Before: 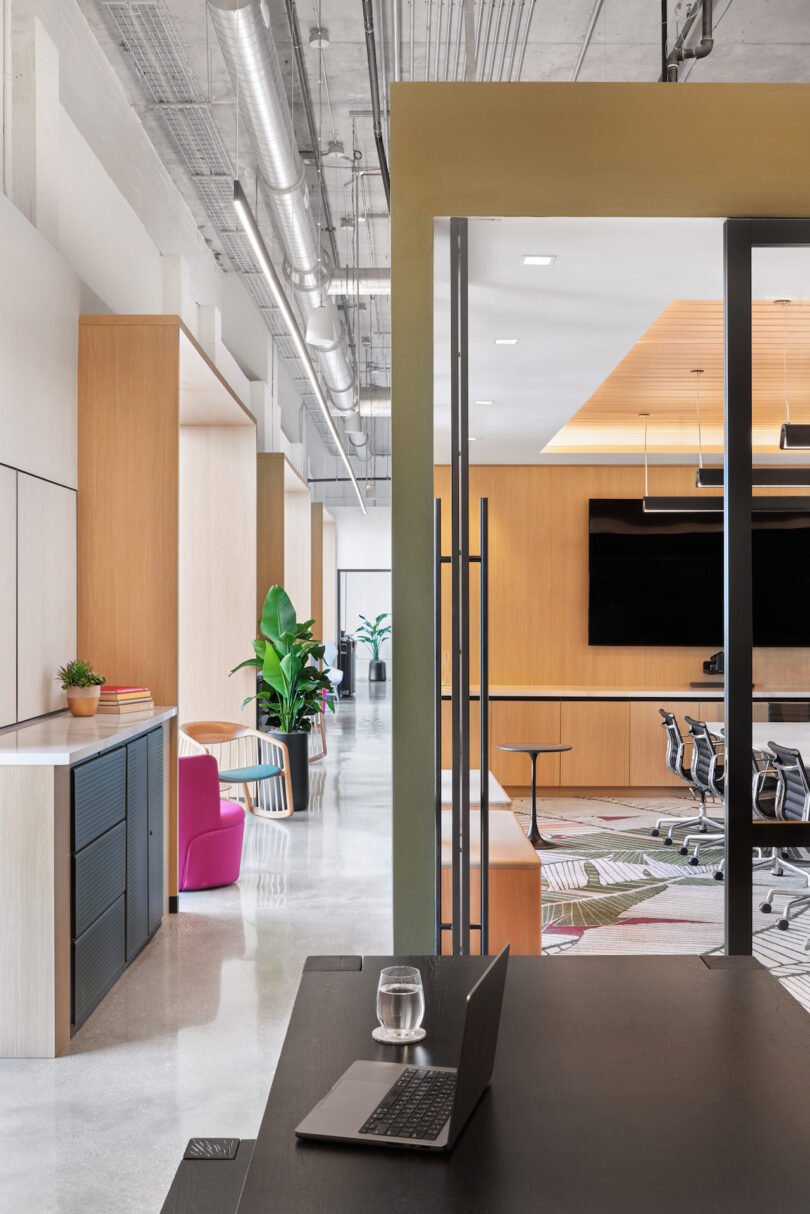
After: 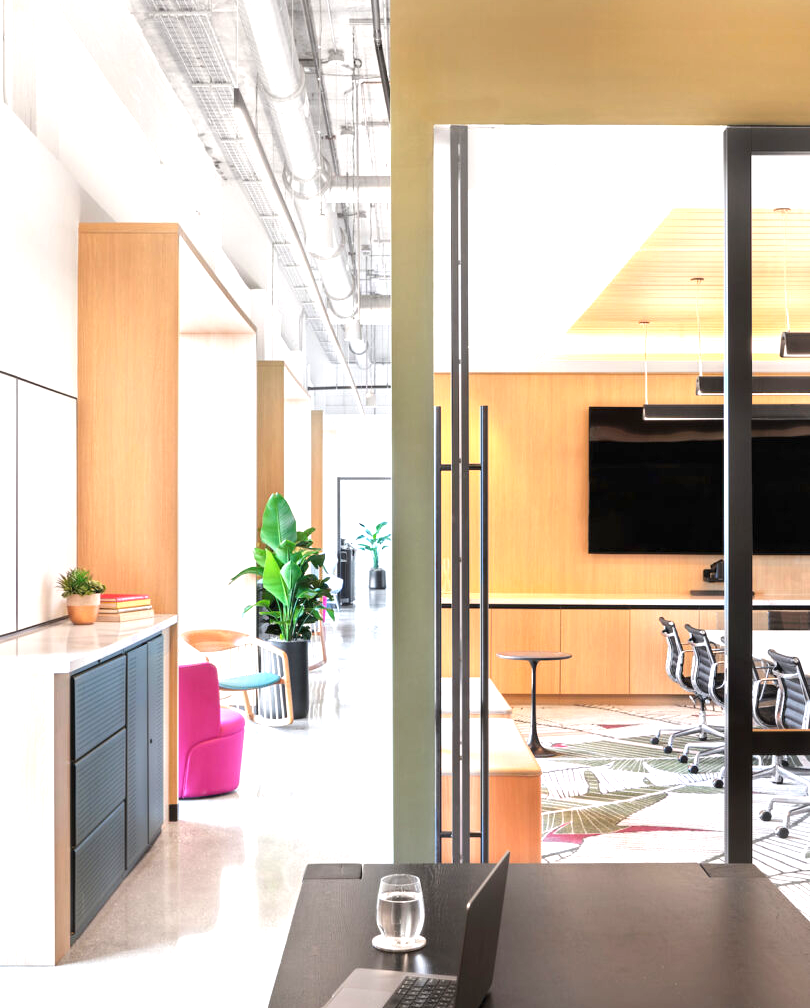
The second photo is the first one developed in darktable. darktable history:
crop: top 7.625%, bottom 8.027%
exposure: exposure 1.061 EV, compensate highlight preservation false
